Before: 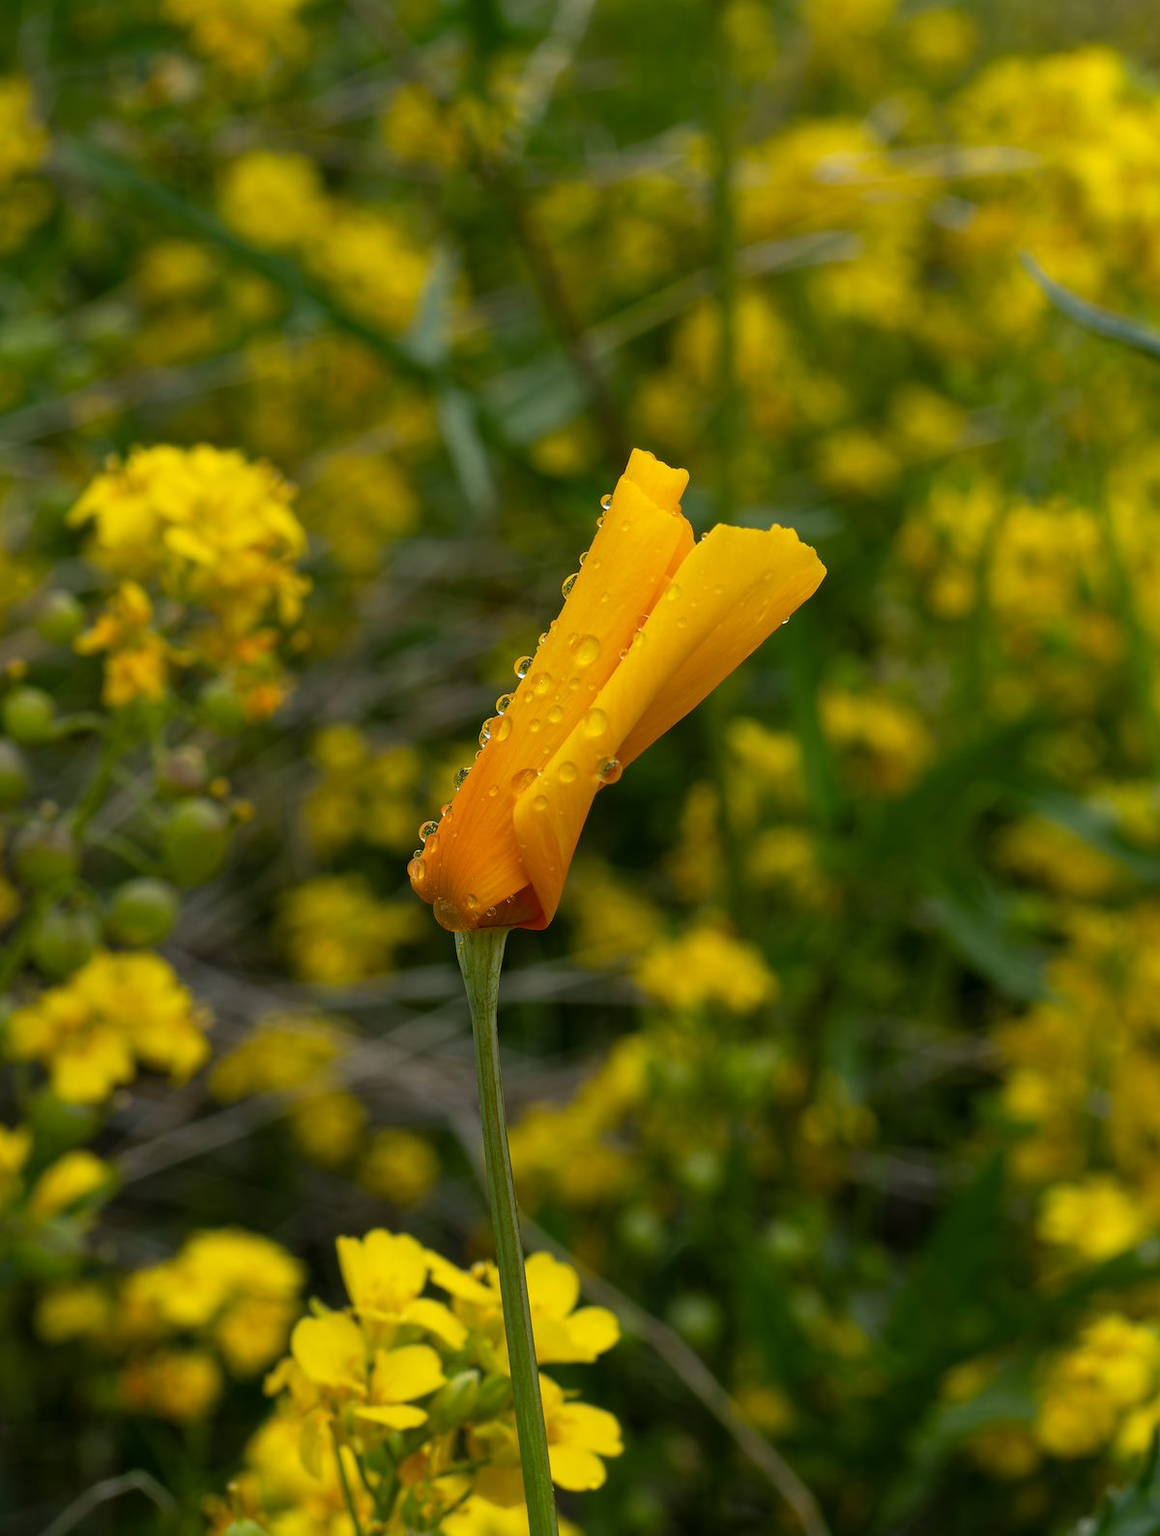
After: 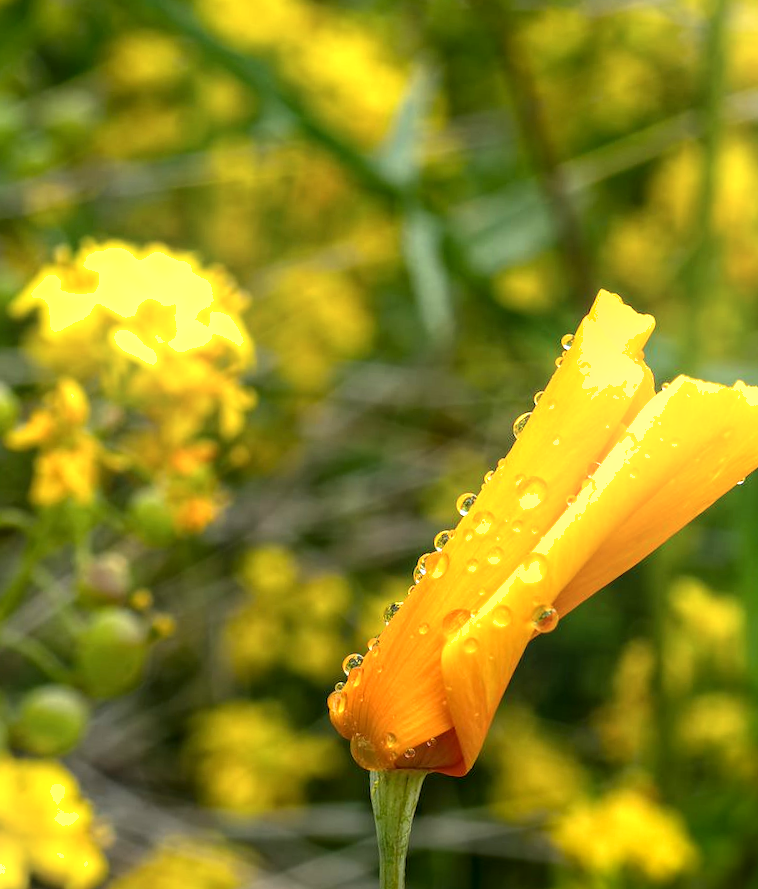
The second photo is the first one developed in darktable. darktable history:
local contrast: on, module defaults
crop and rotate: angle -5.28°, left 2.104%, top 6.878%, right 27.238%, bottom 30.564%
exposure: black level correction 0, exposure 1.001 EV, compensate highlight preservation false
shadows and highlights: shadows -89.18, highlights 89.66, highlights color adjustment 55.99%, soften with gaussian
